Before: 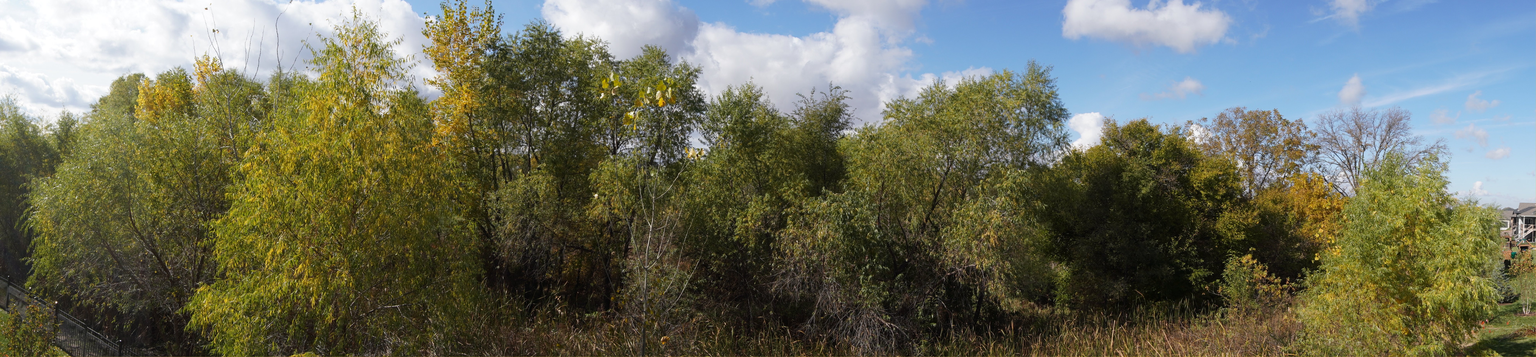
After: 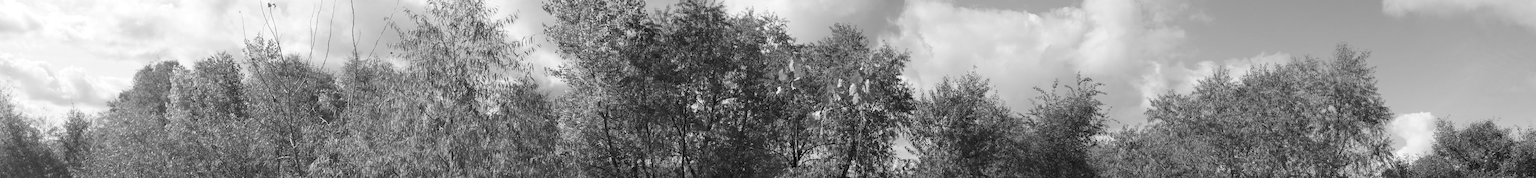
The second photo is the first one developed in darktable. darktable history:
crop: left 0.579%, top 7.627%, right 23.167%, bottom 54.275%
monochrome: on, module defaults
